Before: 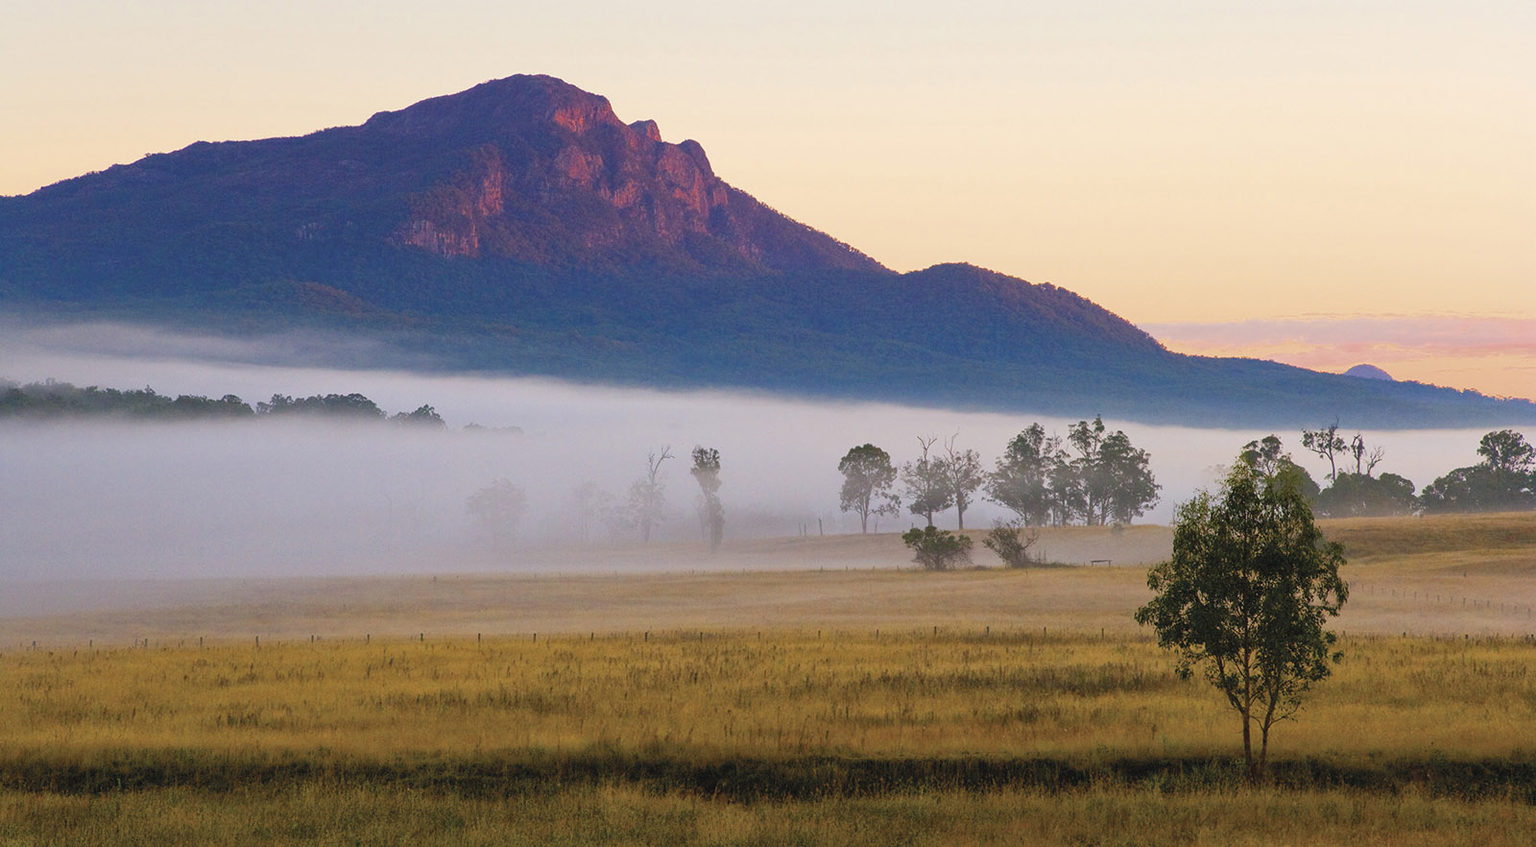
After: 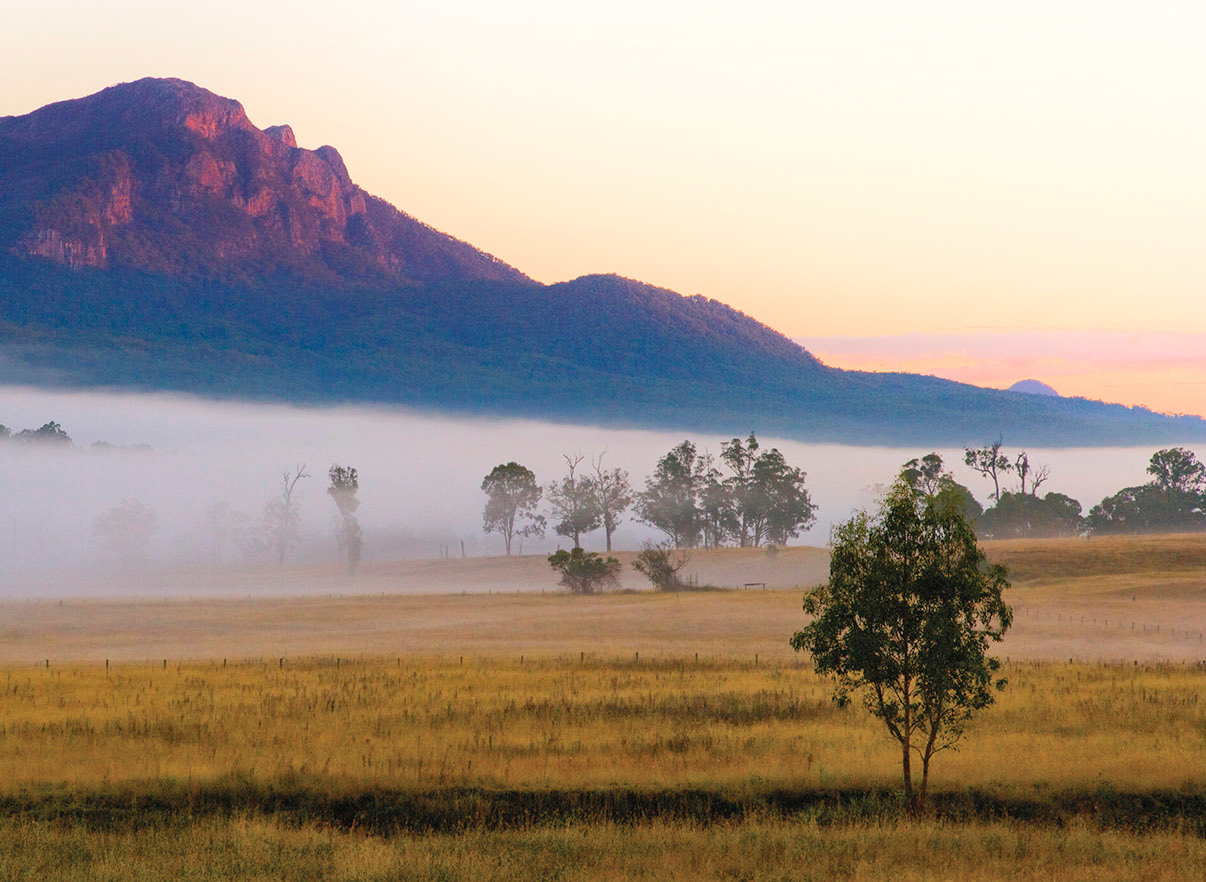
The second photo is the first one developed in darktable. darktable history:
crop and rotate: left 24.6%
shadows and highlights: highlights 70.7, soften with gaussian
